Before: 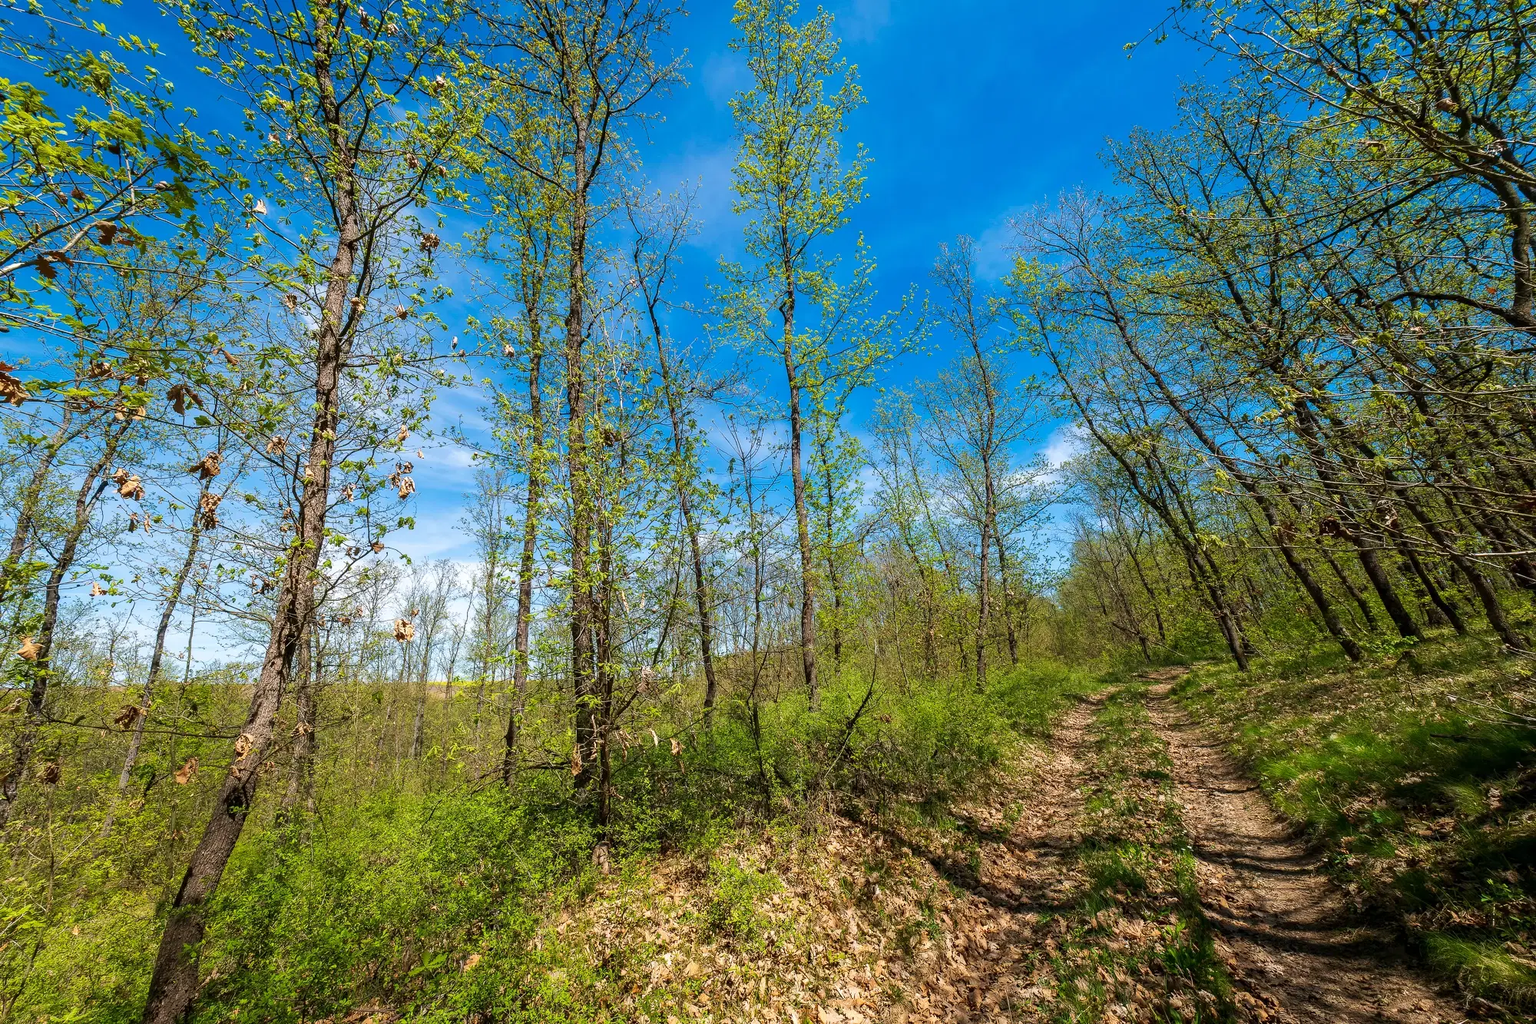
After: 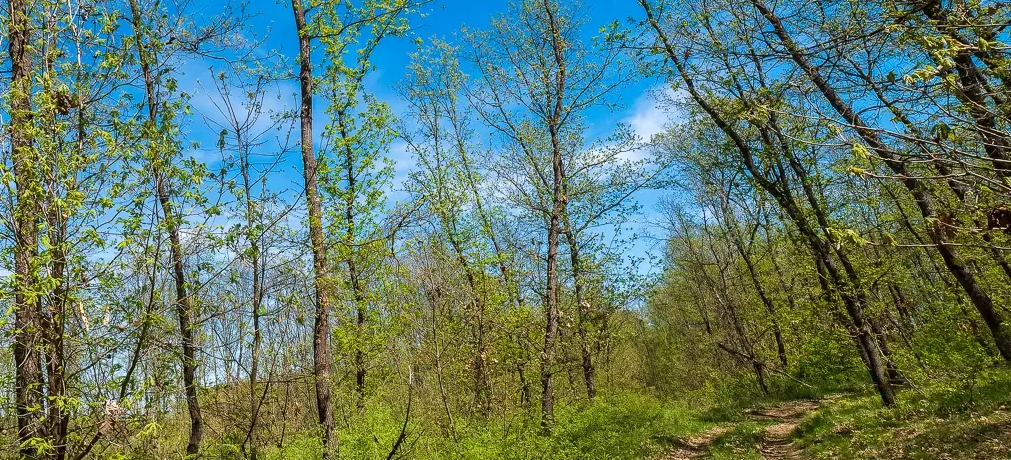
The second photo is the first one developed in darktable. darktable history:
crop: left 36.51%, top 35.093%, right 12.909%, bottom 30.393%
